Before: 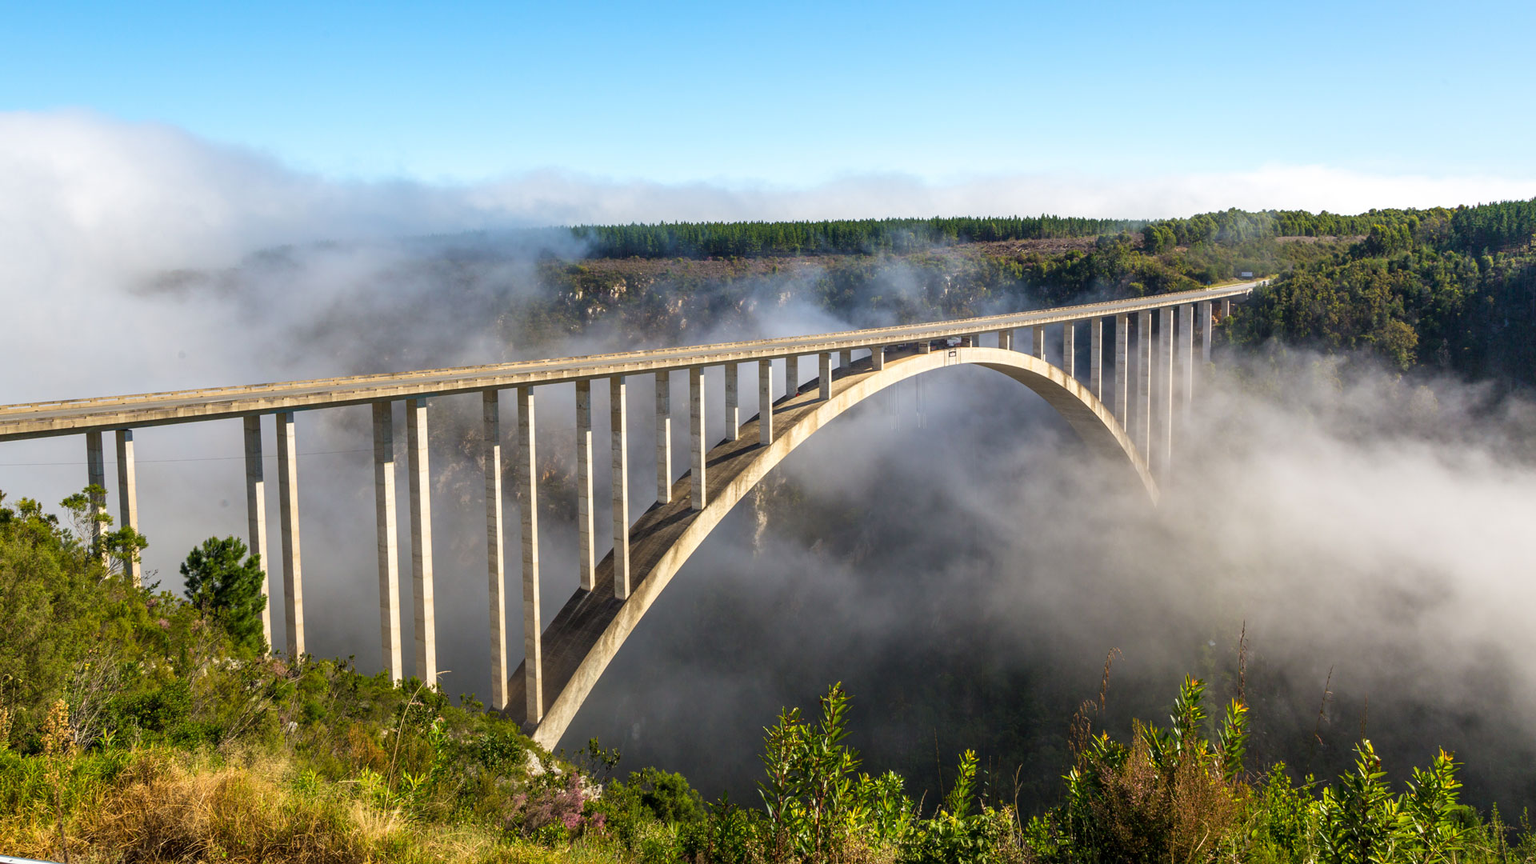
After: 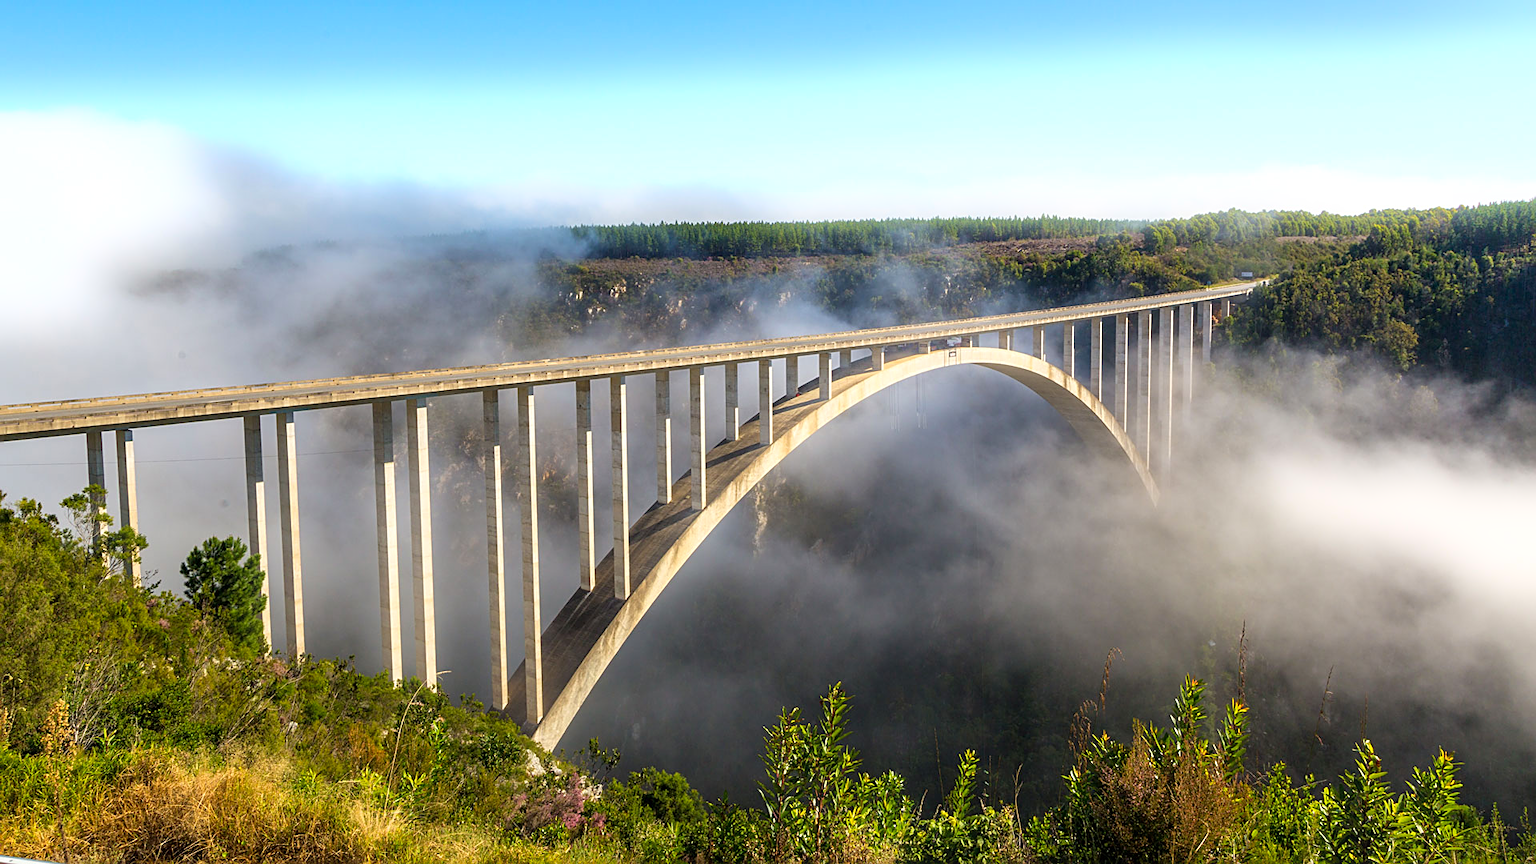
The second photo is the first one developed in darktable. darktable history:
sharpen: on, module defaults
color correction: saturation 1.11
bloom: size 5%, threshold 95%, strength 15%
white balance: emerald 1
